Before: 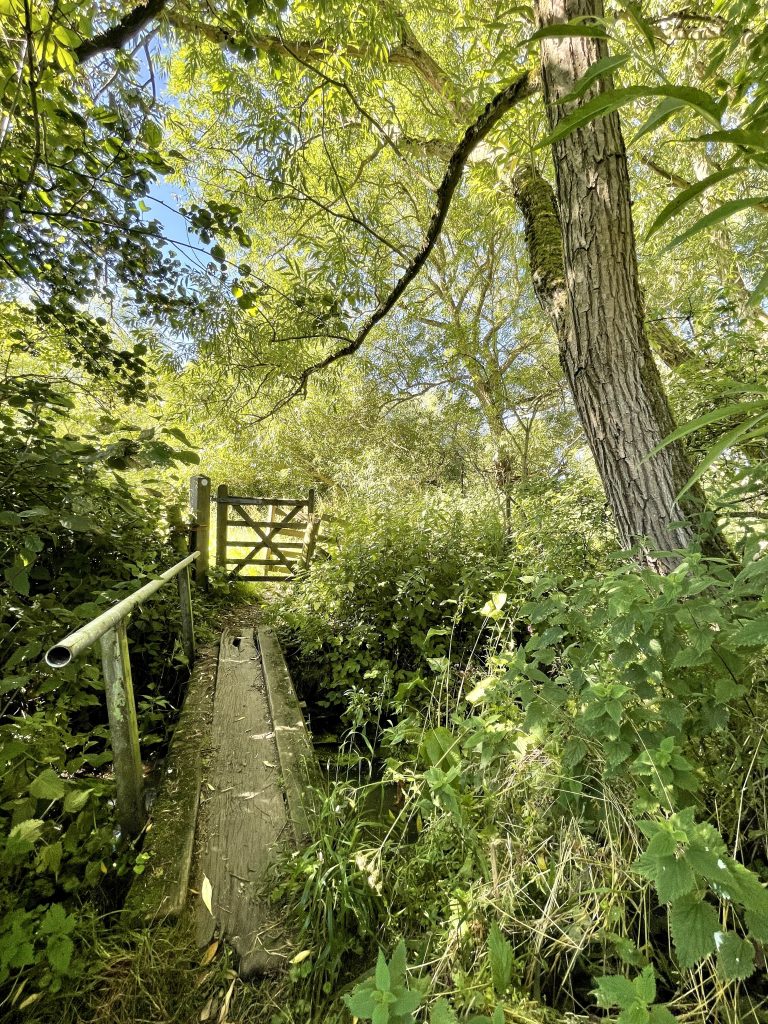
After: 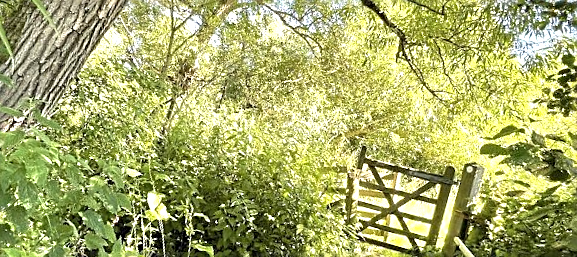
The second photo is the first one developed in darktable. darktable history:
crop and rotate: angle 16.12°, top 30.835%, bottom 35.653%
sharpen: on, module defaults
exposure: black level correction 0, exposure 0.7 EV, compensate exposure bias true, compensate highlight preservation false
